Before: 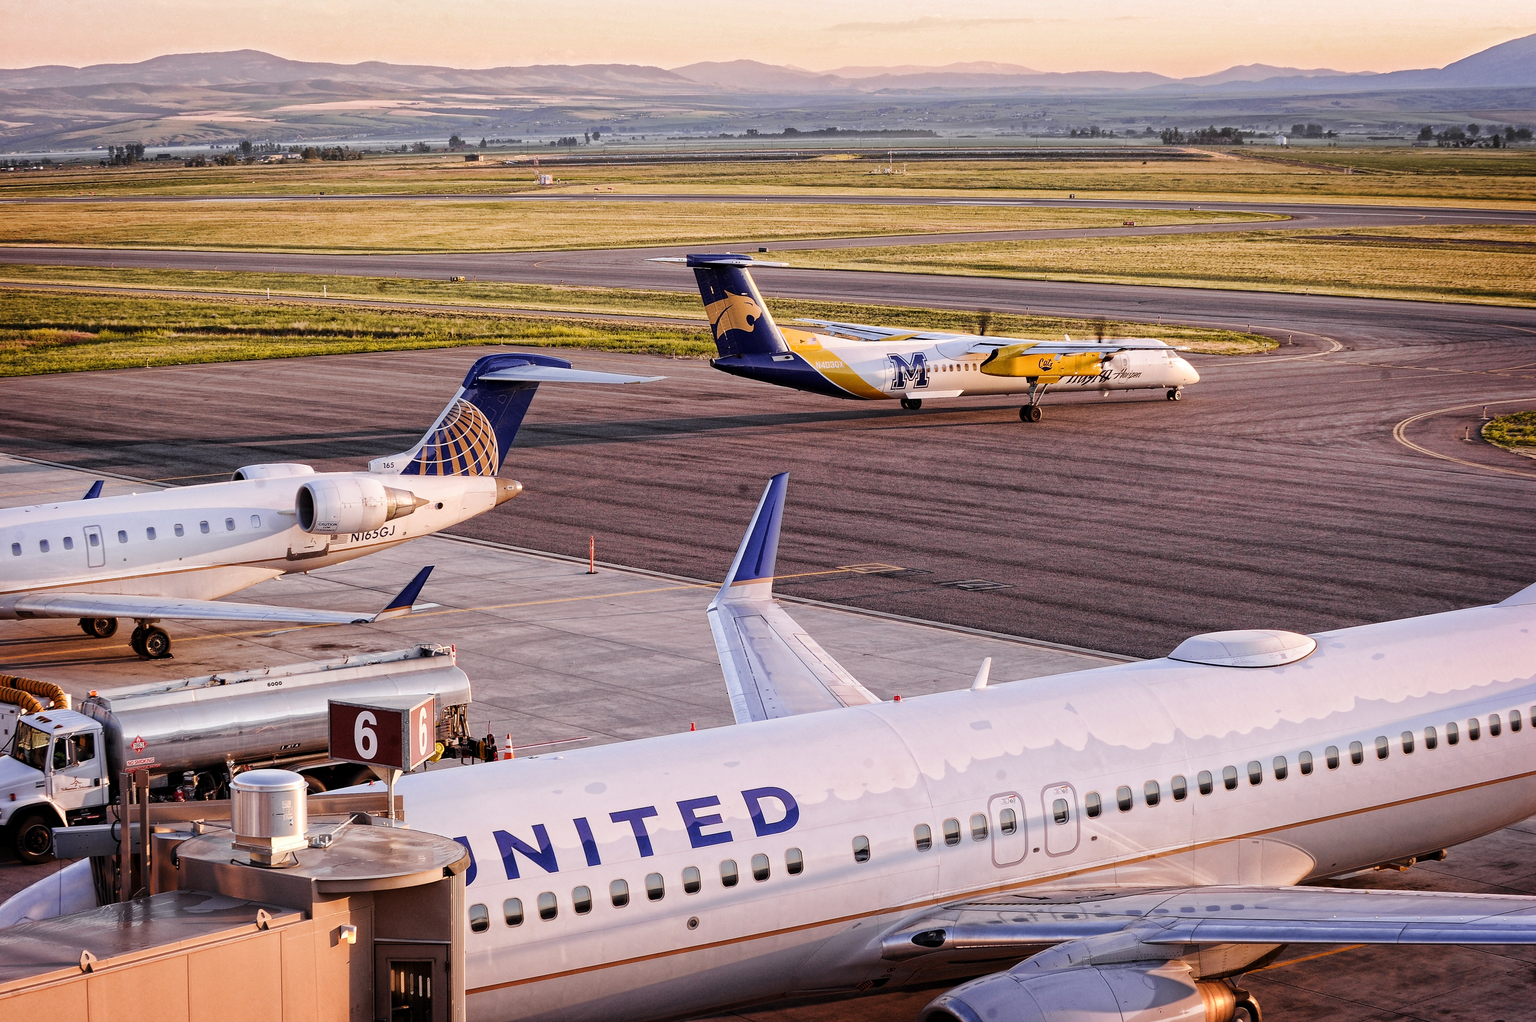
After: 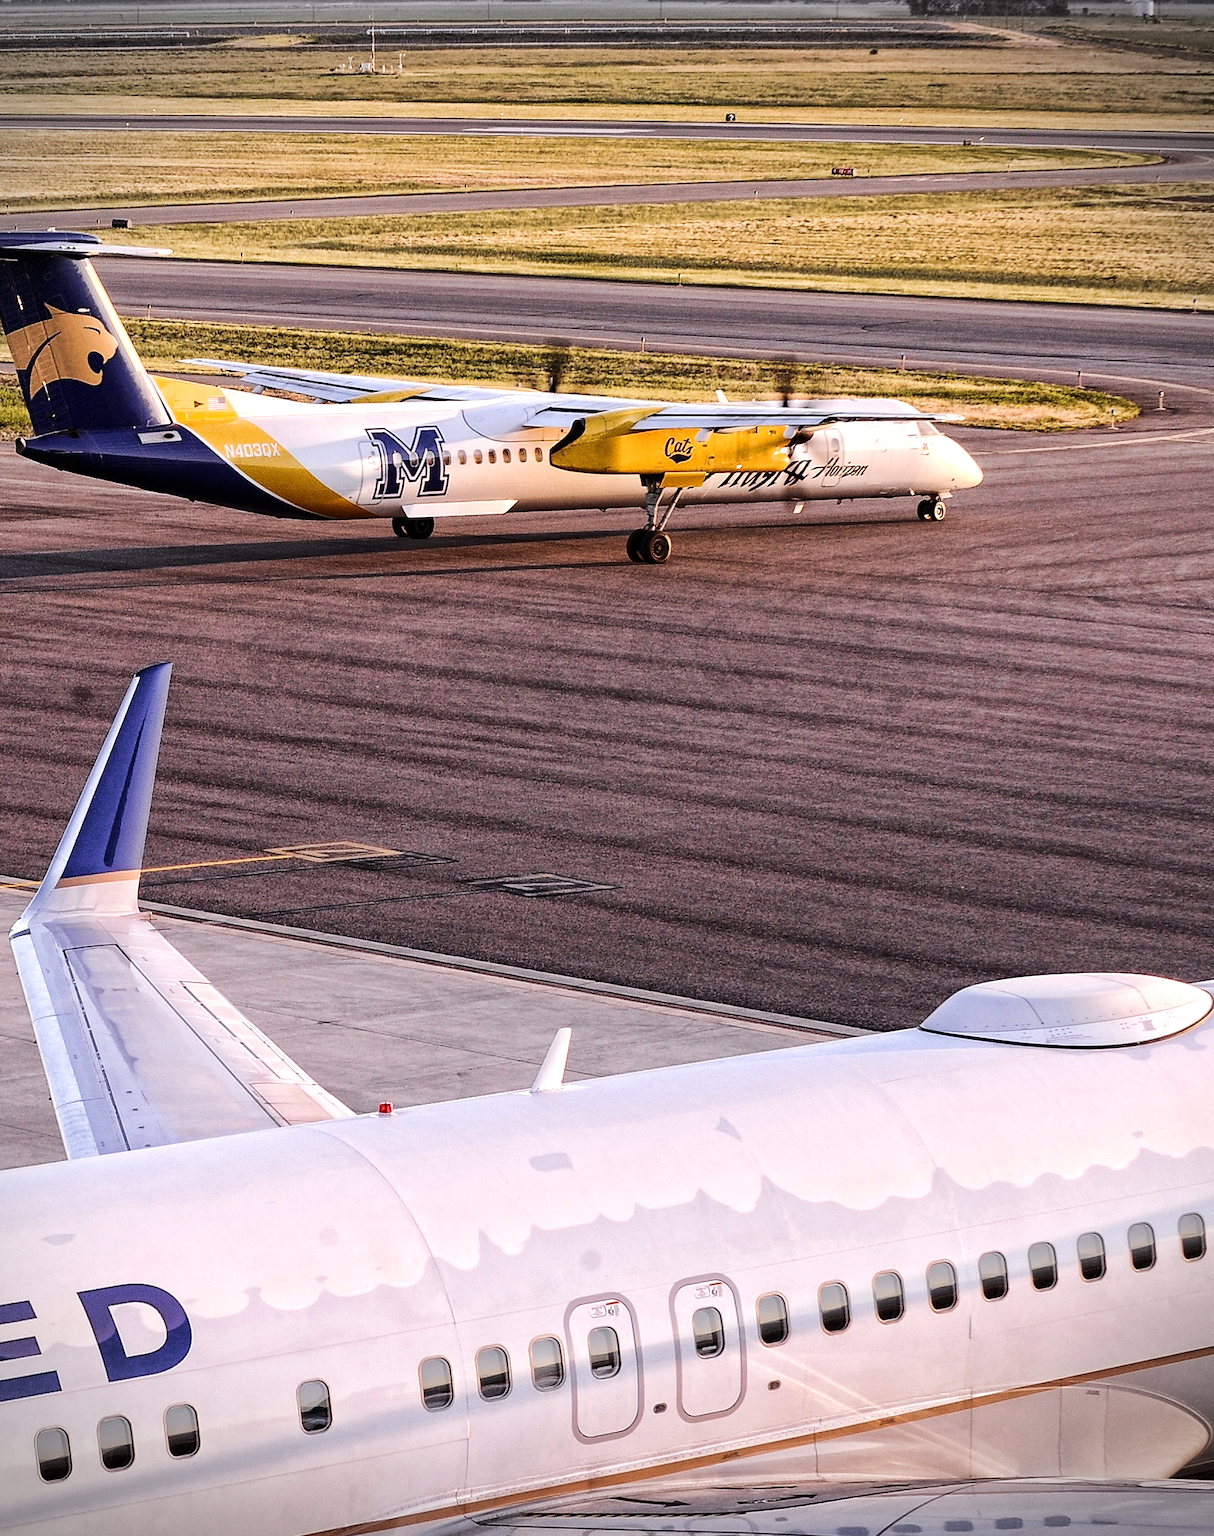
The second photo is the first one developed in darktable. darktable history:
tone equalizer: -8 EV -0.417 EV, -7 EV -0.389 EV, -6 EV -0.333 EV, -5 EV -0.222 EV, -3 EV 0.222 EV, -2 EV 0.333 EV, -1 EV 0.389 EV, +0 EV 0.417 EV, edges refinement/feathering 500, mask exposure compensation -1.57 EV, preserve details no
crop: left 45.721%, top 13.393%, right 14.118%, bottom 10.01%
vignetting: dithering 8-bit output, unbound false
